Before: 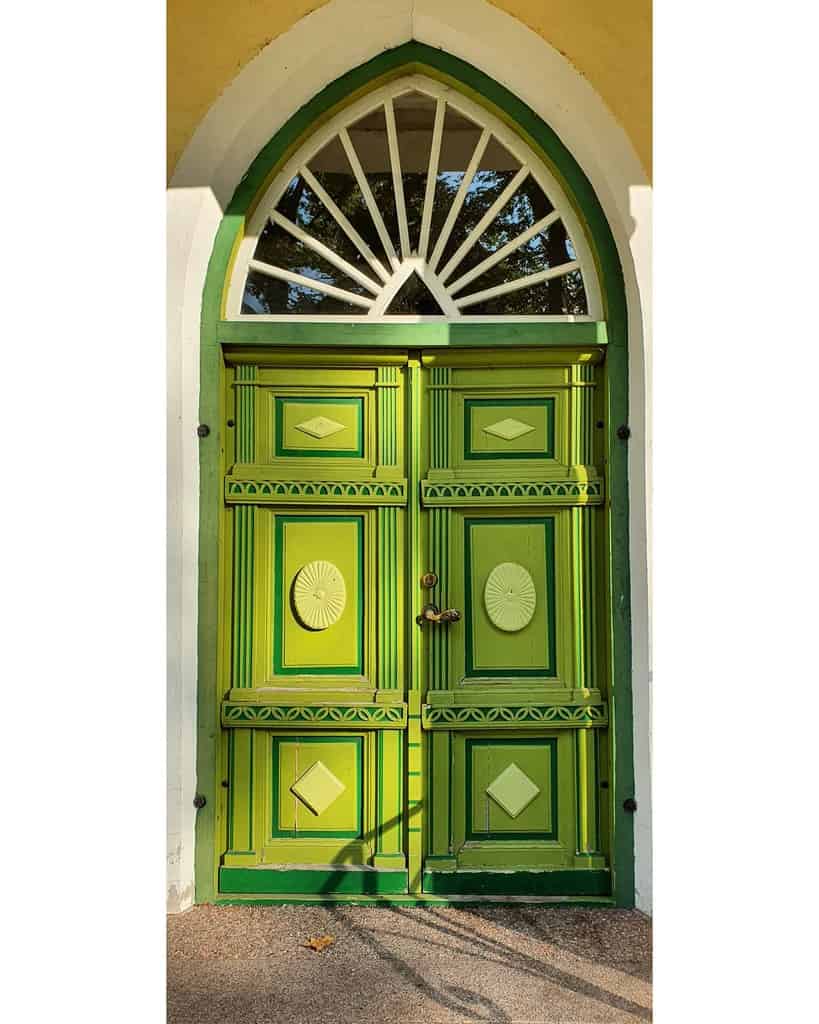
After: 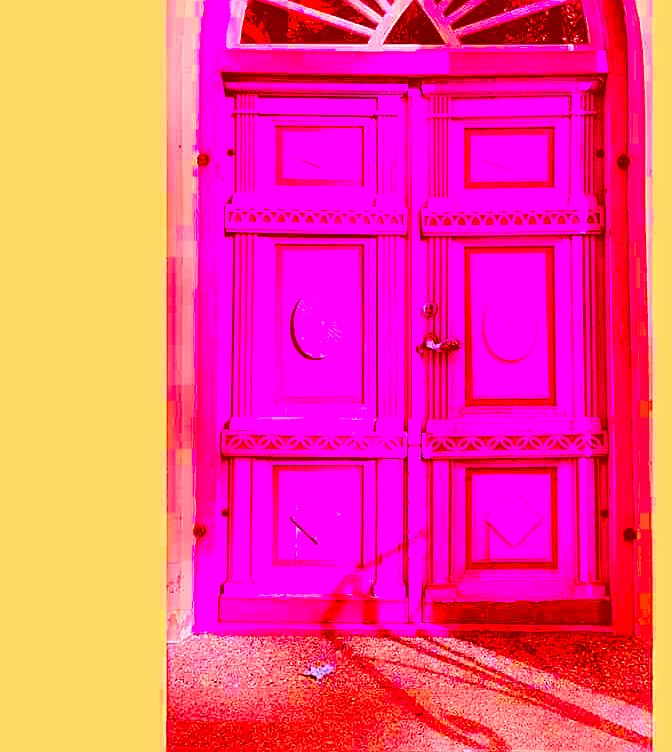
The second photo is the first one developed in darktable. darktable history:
color correction: highlights a* -39.14, highlights b* -39.25, shadows a* -39.42, shadows b* -39.77, saturation -2.97
tone equalizer: -8 EV -1.06 EV, -7 EV -1.04 EV, -6 EV -0.896 EV, -5 EV -0.612 EV, -3 EV 0.604 EV, -2 EV 0.864 EV, -1 EV 1.01 EV, +0 EV 1.08 EV
tone curve: curves: ch0 [(0, 0) (0.183, 0.152) (0.571, 0.594) (1, 1)]; ch1 [(0, 0) (0.394, 0.307) (0.5, 0.5) (0.586, 0.597) (0.625, 0.647) (1, 1)]; ch2 [(0, 0) (0.5, 0.5) (0.604, 0.616) (1, 1)], color space Lab, independent channels, preserve colors none
sharpen: on, module defaults
crop: top 26.549%, right 17.937%
